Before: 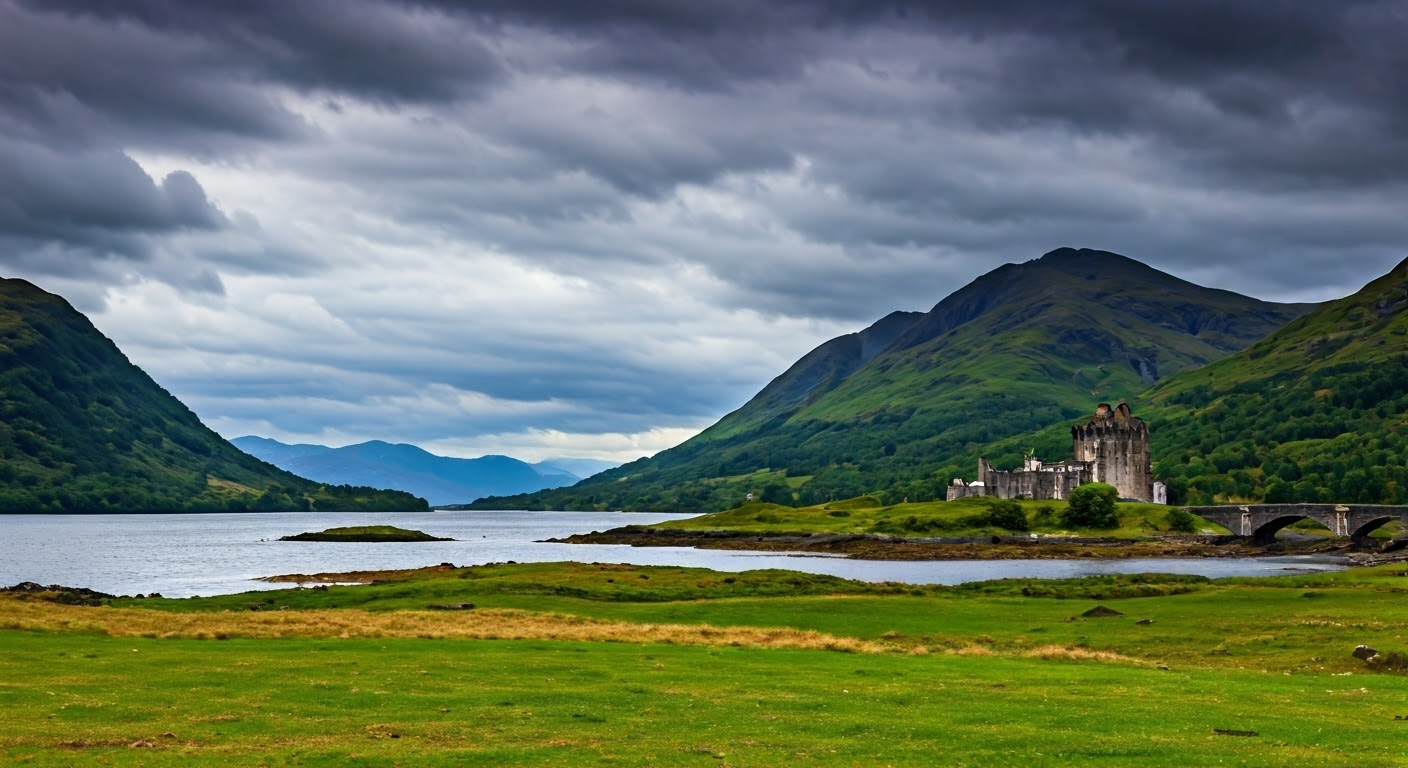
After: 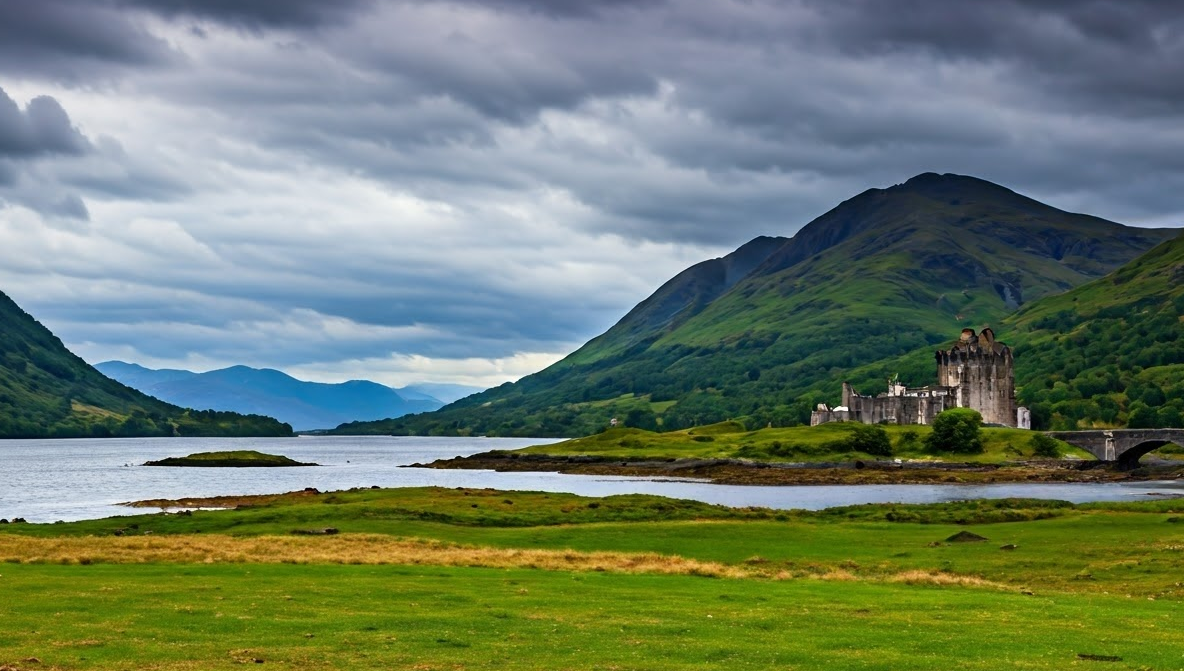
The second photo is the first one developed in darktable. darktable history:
crop and rotate: left 9.691%, top 9.769%, right 6.199%, bottom 2.77%
